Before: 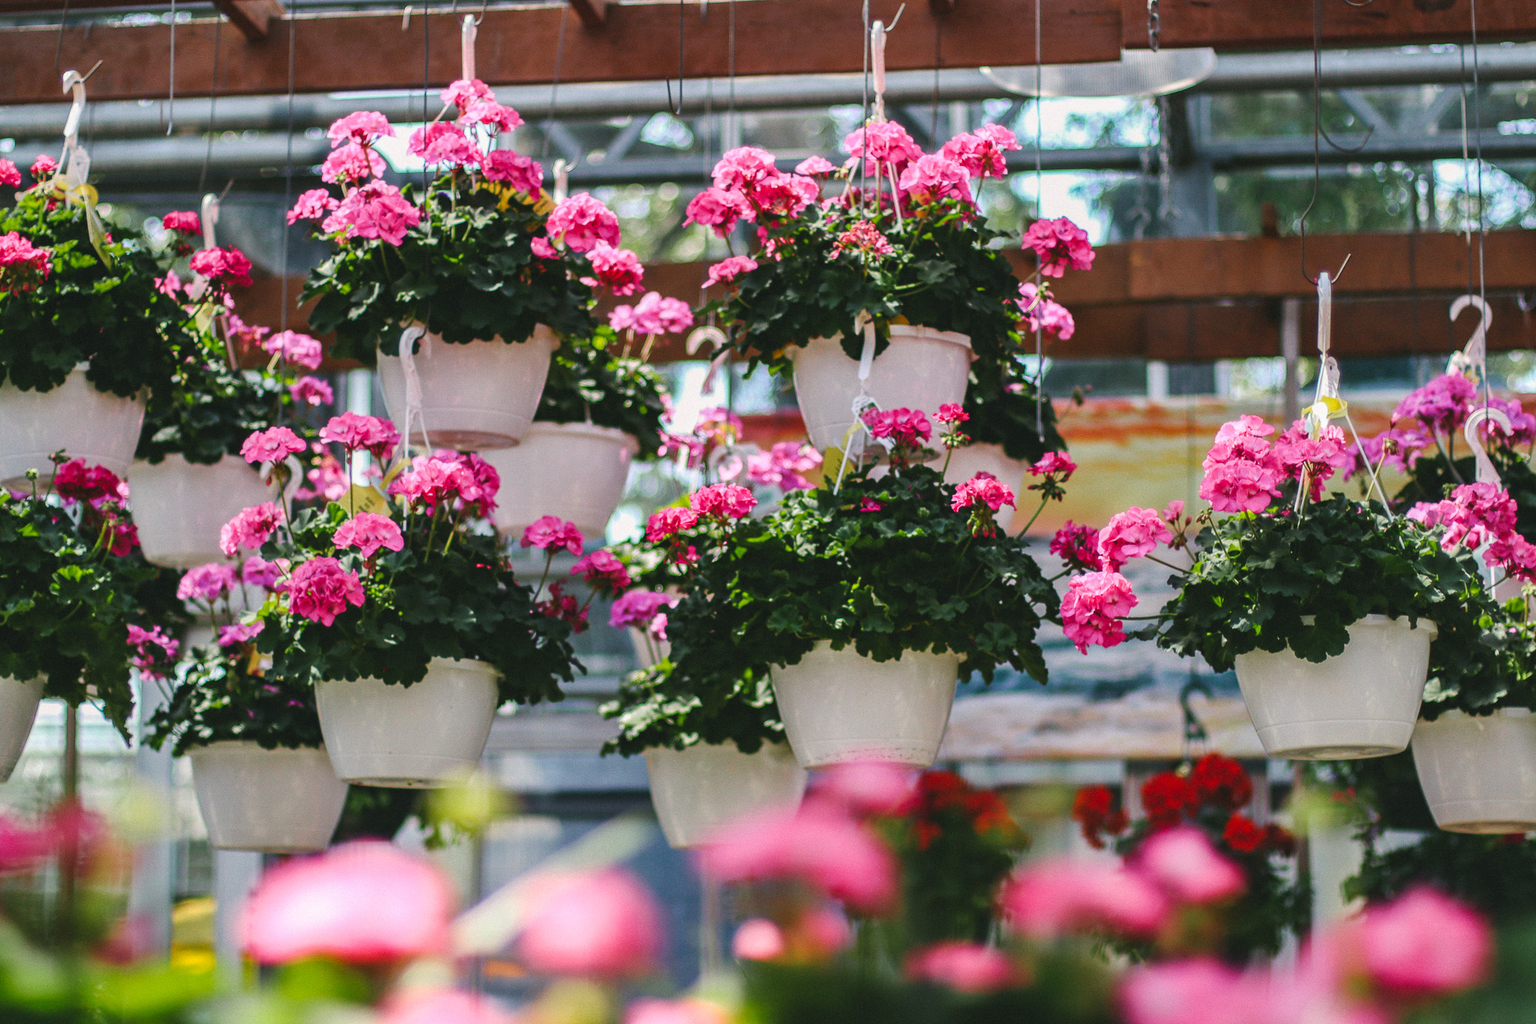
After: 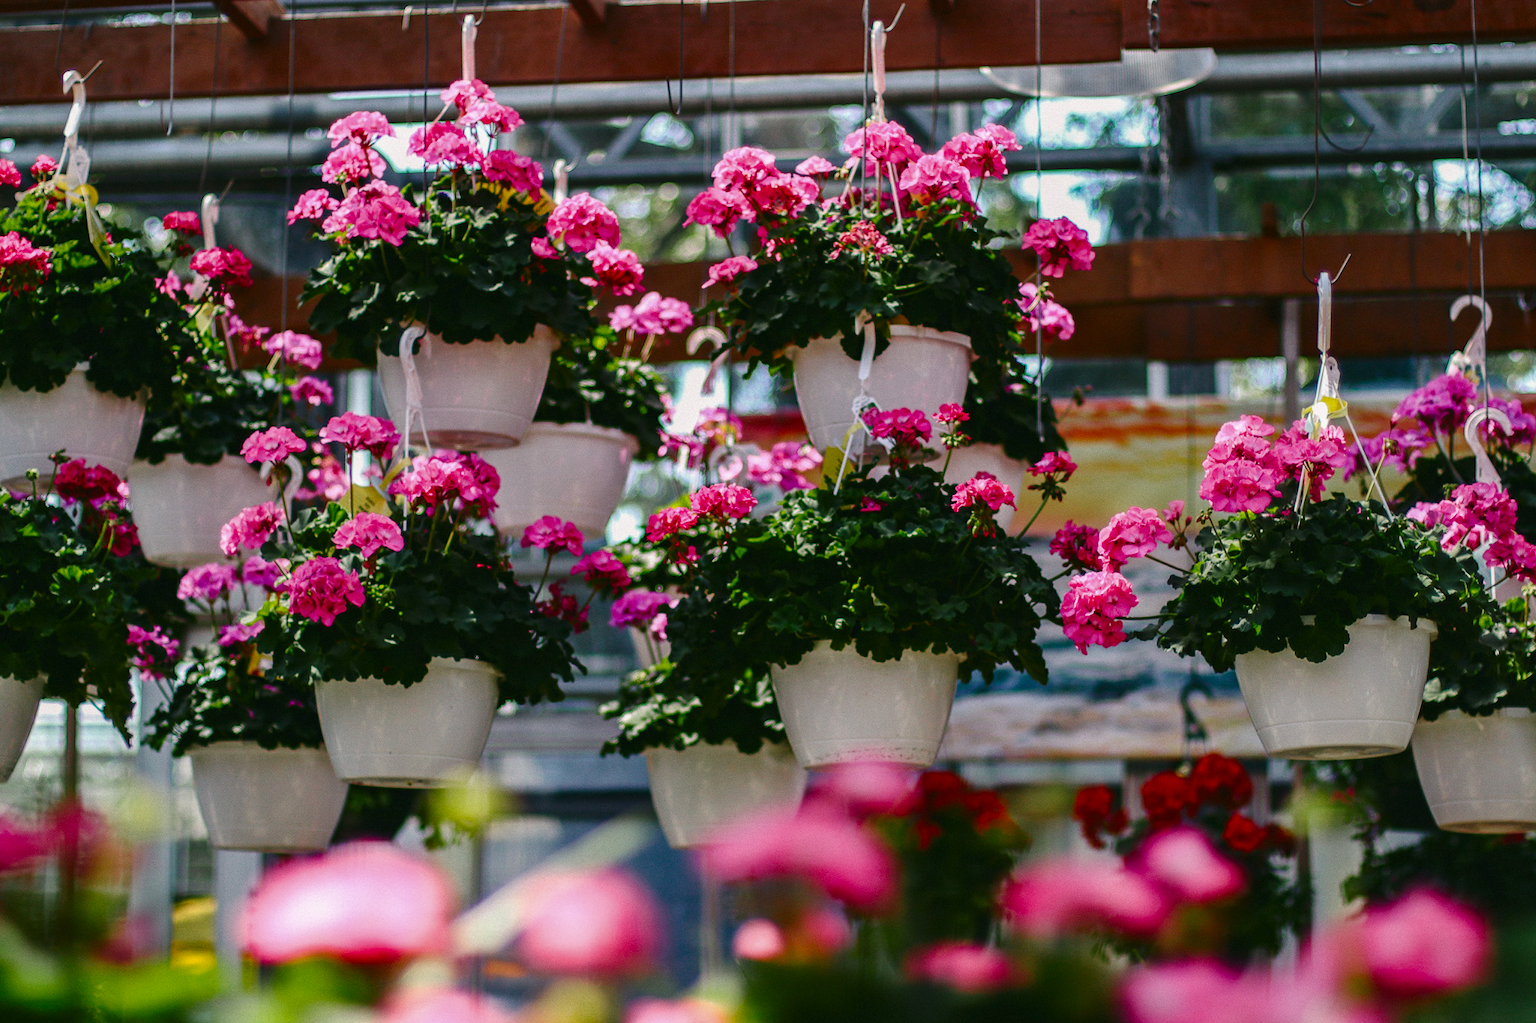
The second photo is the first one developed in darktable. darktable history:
contrast brightness saturation: brightness -0.202, saturation 0.083
